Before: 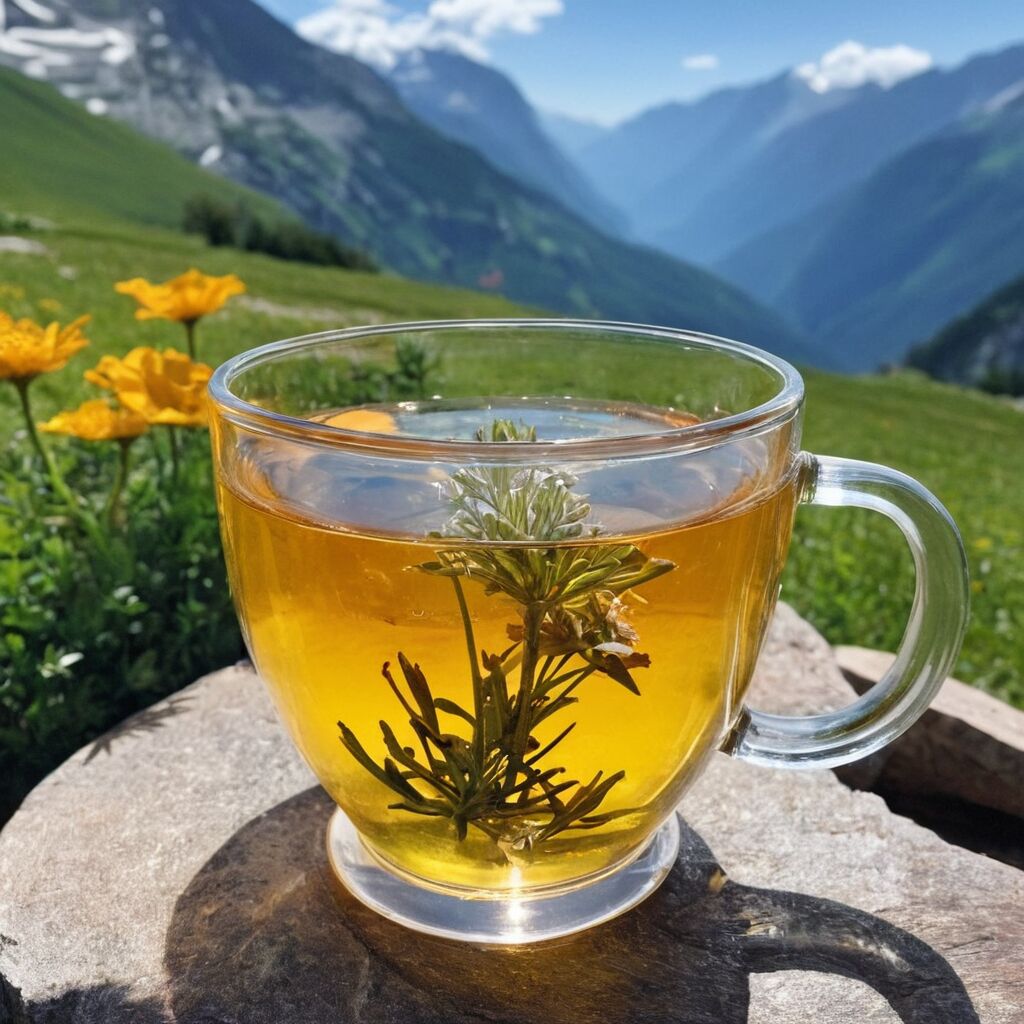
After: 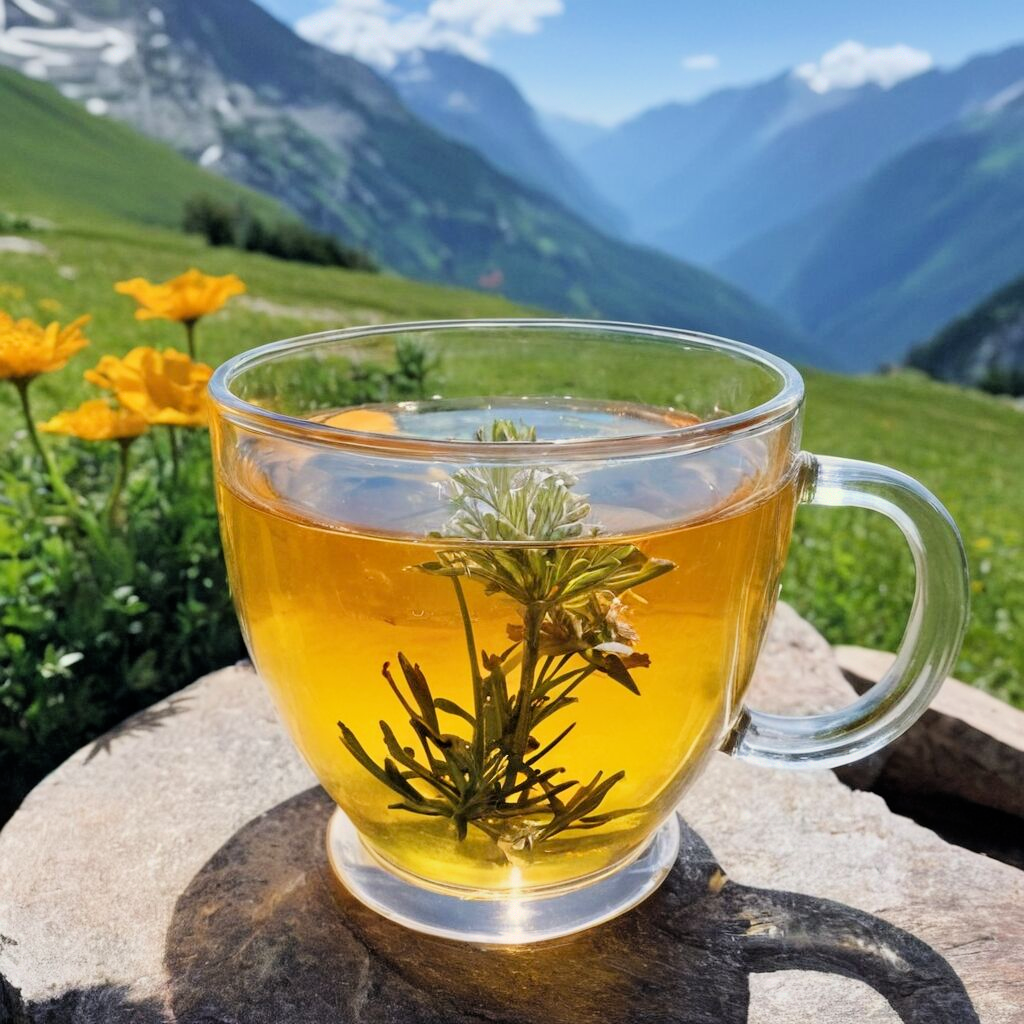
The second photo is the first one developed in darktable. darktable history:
exposure: black level correction 0.001, exposure 0.498 EV, compensate highlight preservation false
filmic rgb: black relative exposure -7.98 EV, white relative exposure 3.88 EV, threshold -0.271 EV, transition 3.19 EV, structure ↔ texture 99.28%, hardness 4.22, color science v6 (2022), enable highlight reconstruction true
